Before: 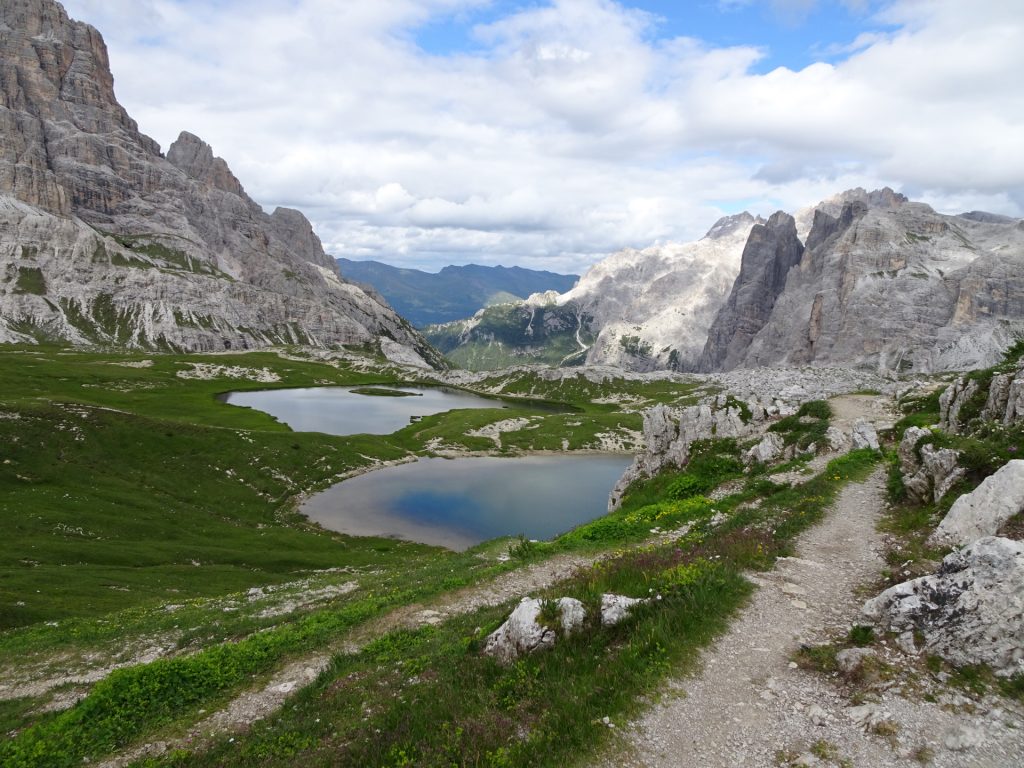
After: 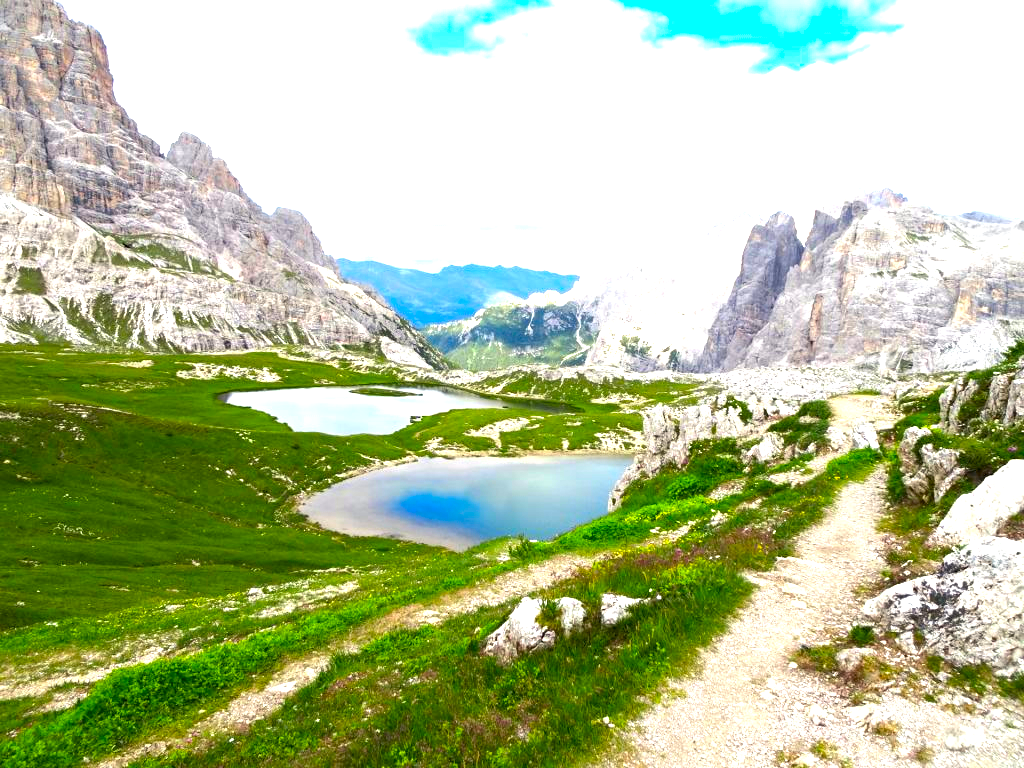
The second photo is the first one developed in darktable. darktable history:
exposure: exposure 1.261 EV, compensate highlight preservation false
color balance rgb: shadows lift › chroma 0.797%, shadows lift › hue 113.96°, highlights gain › luminance 5.746%, highlights gain › chroma 1.313%, highlights gain › hue 88.11°, global offset › luminance -0.479%, linear chroma grading › global chroma 15.541%, perceptual saturation grading › global saturation 0.462%, perceptual brilliance grading › highlights 8.306%, perceptual brilliance grading › mid-tones 3.465%, perceptual brilliance grading › shadows 1.526%, global vibrance 20%
color correction: highlights b* 0.053, saturation 1.29
